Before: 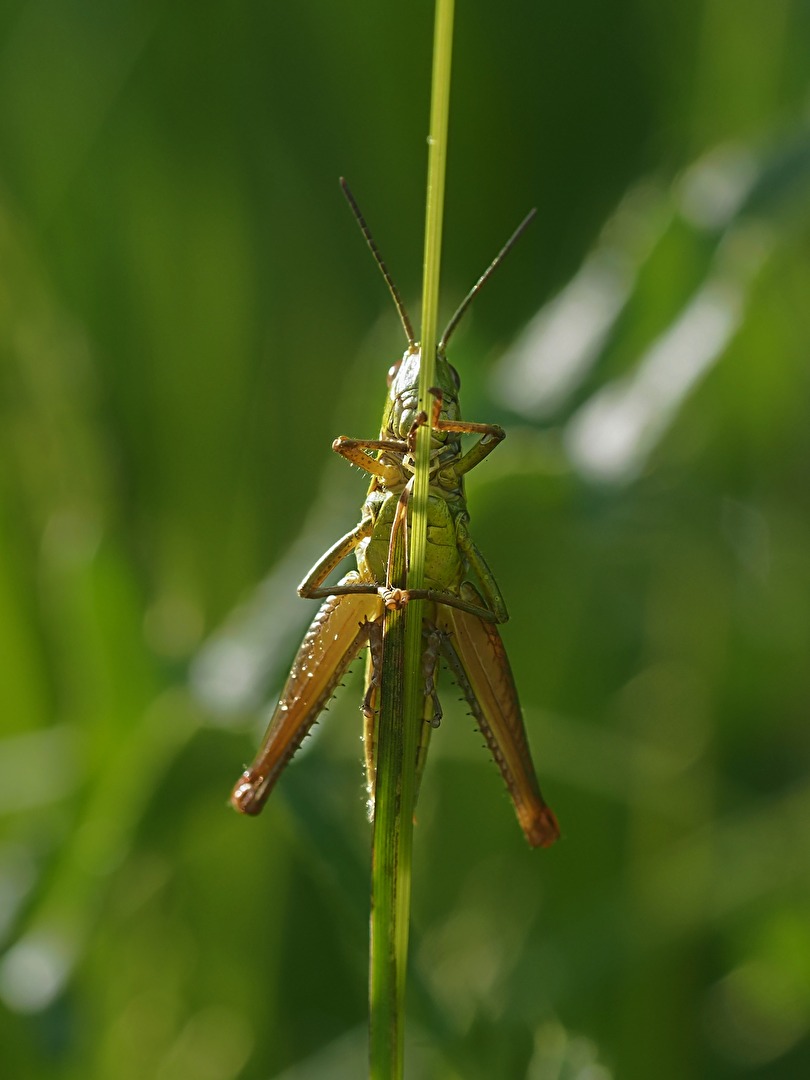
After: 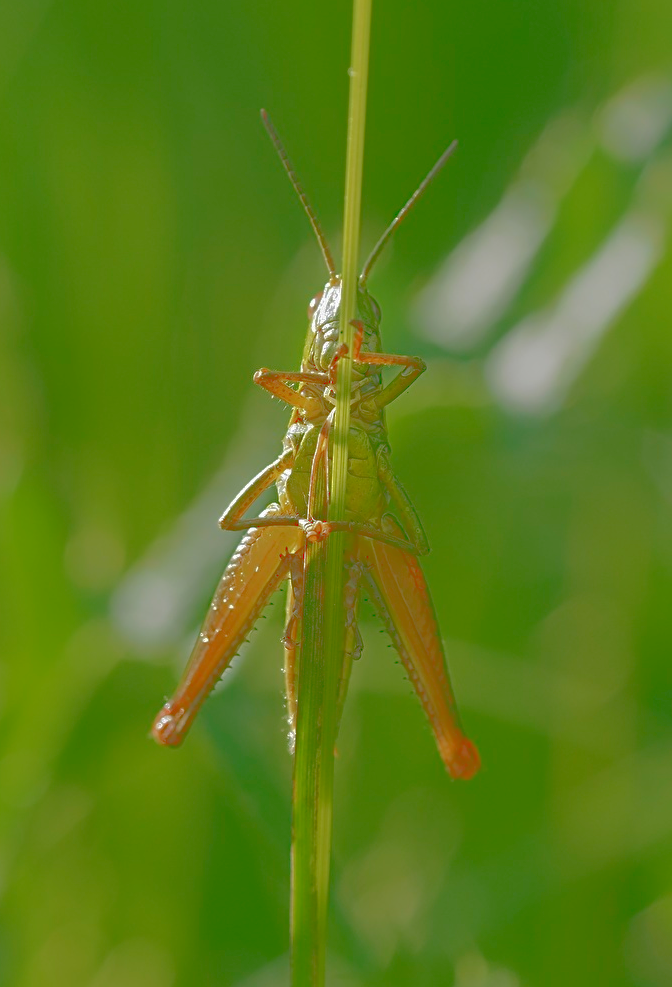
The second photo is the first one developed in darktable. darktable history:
crop: left 9.772%, top 6.33%, right 7.211%, bottom 2.244%
shadows and highlights: low approximation 0.01, soften with gaussian
tone curve: curves: ch0 [(0, 0) (0.003, 0.322) (0.011, 0.327) (0.025, 0.345) (0.044, 0.365) (0.069, 0.378) (0.1, 0.391) (0.136, 0.403) (0.177, 0.412) (0.224, 0.429) (0.277, 0.448) (0.335, 0.474) (0.399, 0.503) (0.468, 0.537) (0.543, 0.57) (0.623, 0.61) (0.709, 0.653) (0.801, 0.699) (0.898, 0.75) (1, 1)], color space Lab, linked channels, preserve colors none
